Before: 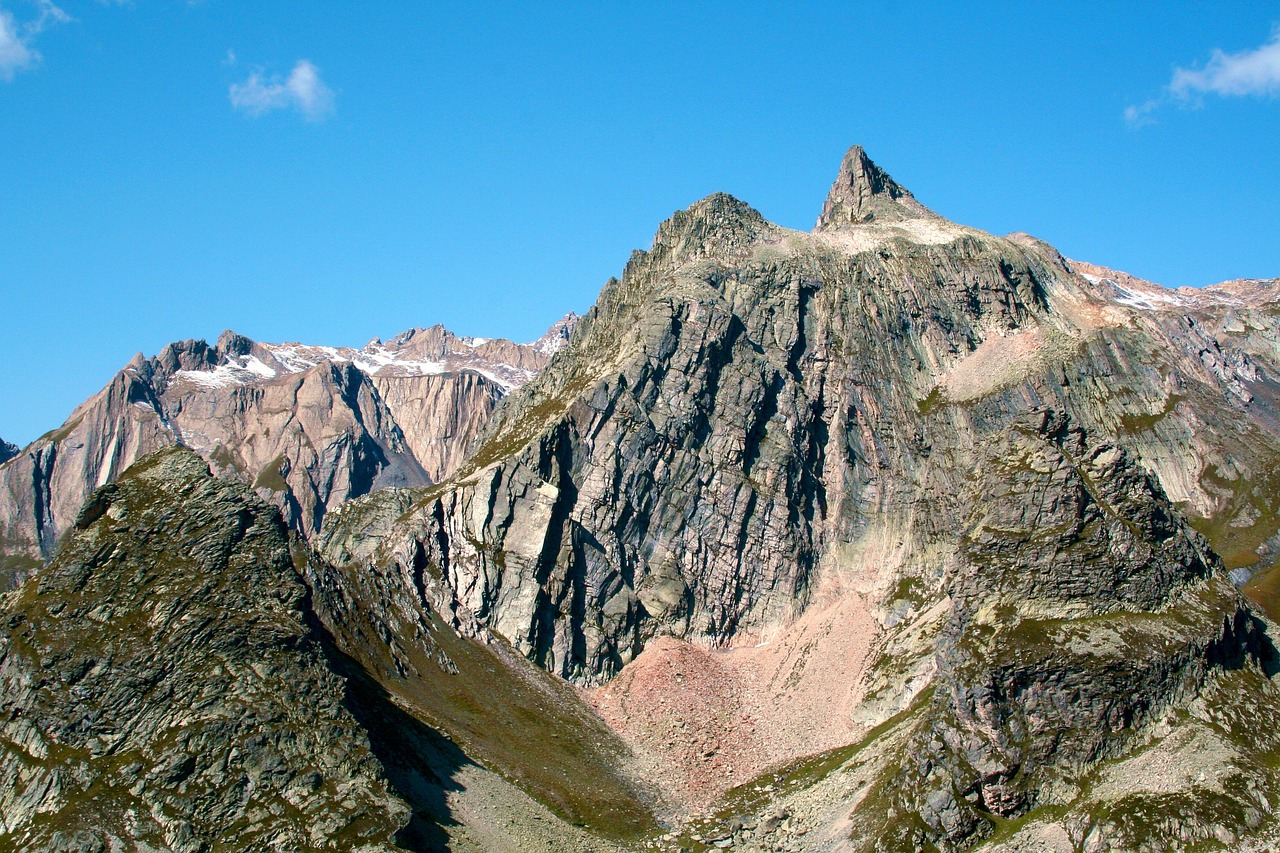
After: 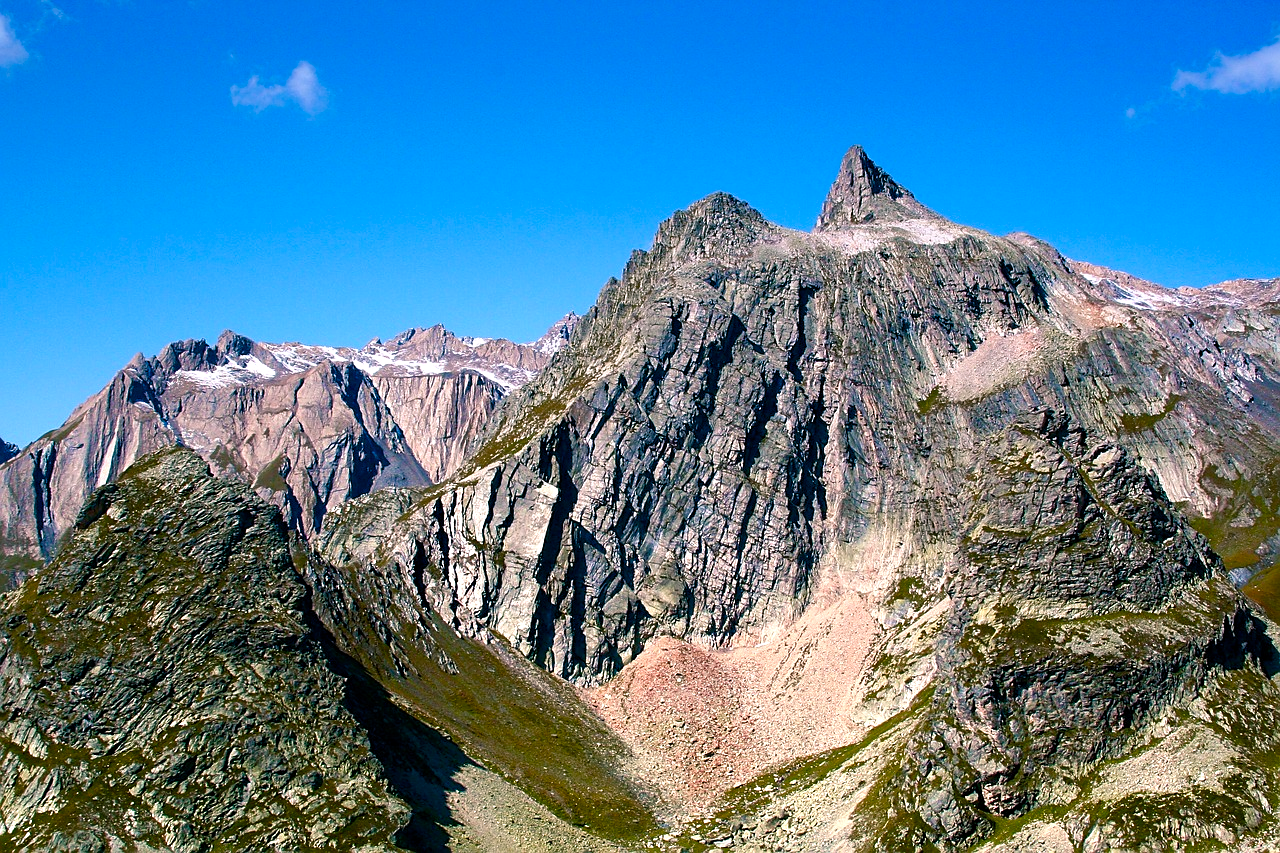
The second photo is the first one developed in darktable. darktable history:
graduated density: hue 238.83°, saturation 50%
color balance rgb: shadows lift › chroma 4.21%, shadows lift › hue 252.22°, highlights gain › chroma 1.36%, highlights gain › hue 50.24°, perceptual saturation grading › mid-tones 6.33%, perceptual saturation grading › shadows 72.44%, perceptual brilliance grading › highlights 11.59%, contrast 5.05%
sharpen: radius 1.864, amount 0.398, threshold 1.271
